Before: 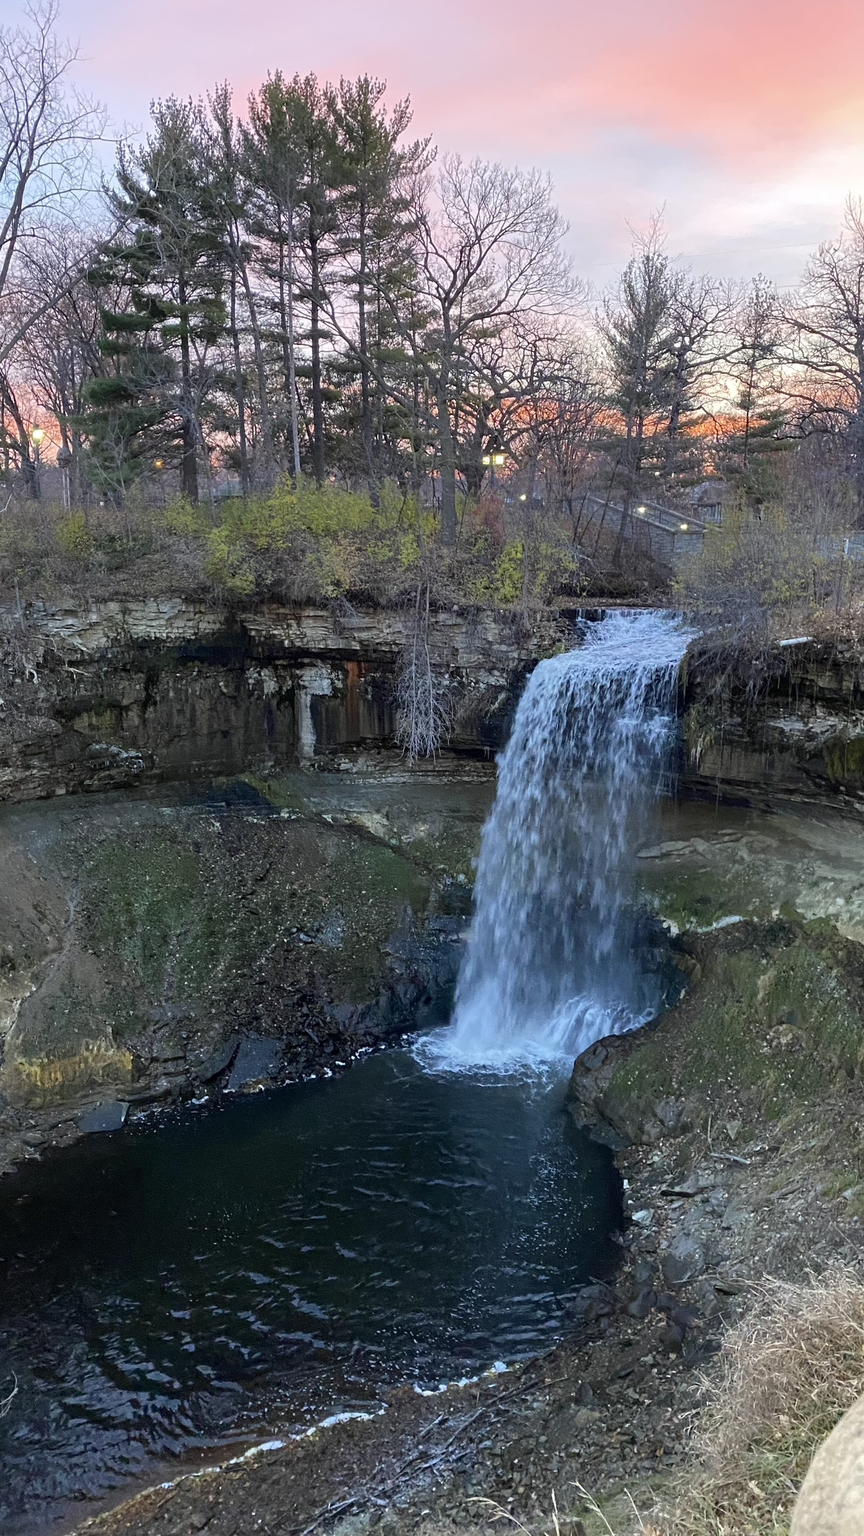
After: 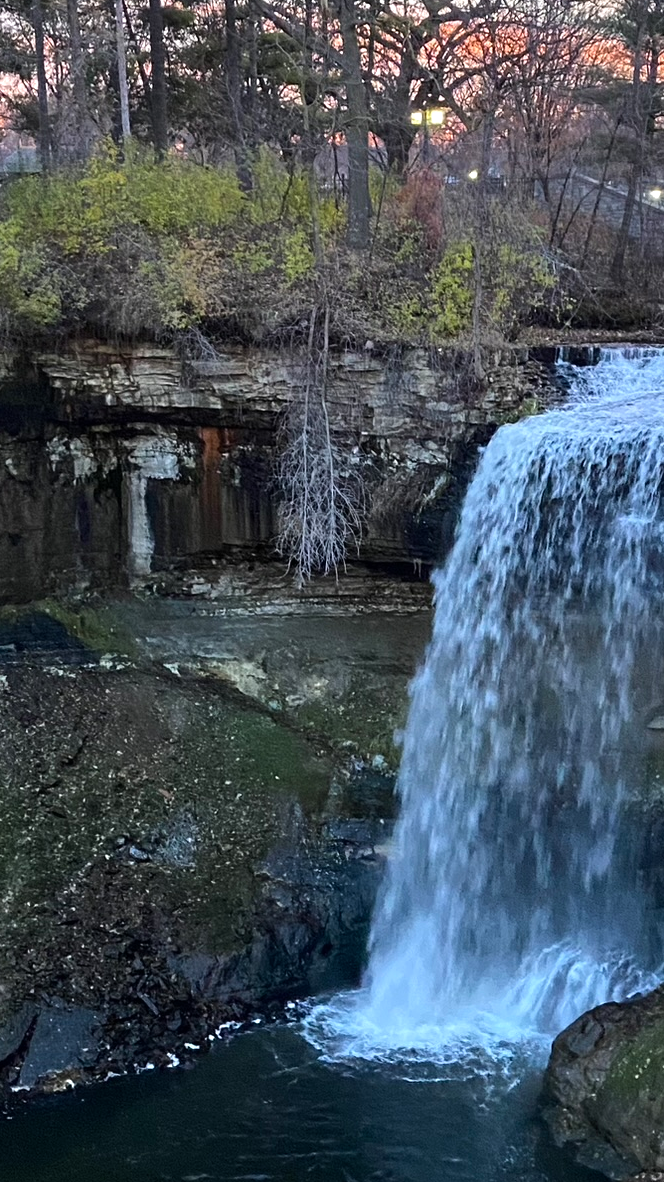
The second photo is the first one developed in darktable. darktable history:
crop: left 25%, top 25%, right 25%, bottom 25%
tone equalizer: -8 EV -0.417 EV, -7 EV -0.389 EV, -6 EV -0.333 EV, -5 EV -0.222 EV, -3 EV 0.222 EV, -2 EV 0.333 EV, -1 EV 0.389 EV, +0 EV 0.417 EV, edges refinement/feathering 500, mask exposure compensation -1.57 EV, preserve details no
